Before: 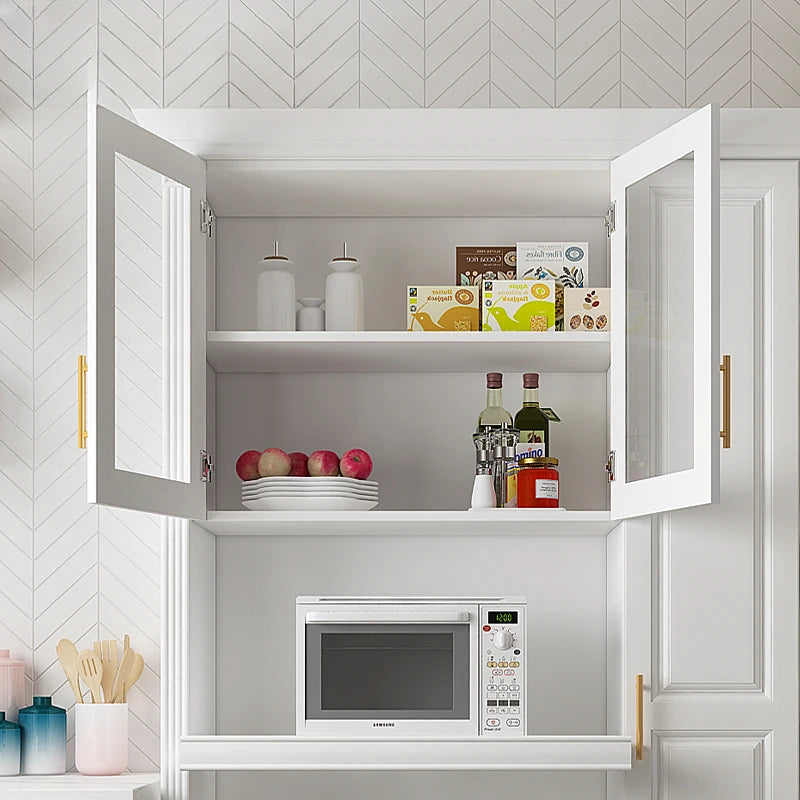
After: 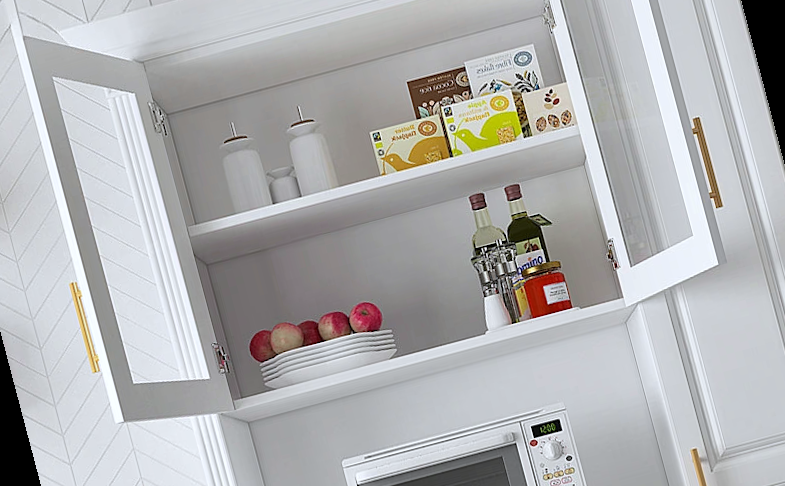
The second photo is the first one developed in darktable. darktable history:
rotate and perspective: rotation -14.8°, crop left 0.1, crop right 0.903, crop top 0.25, crop bottom 0.748
white balance: red 0.976, blue 1.04
